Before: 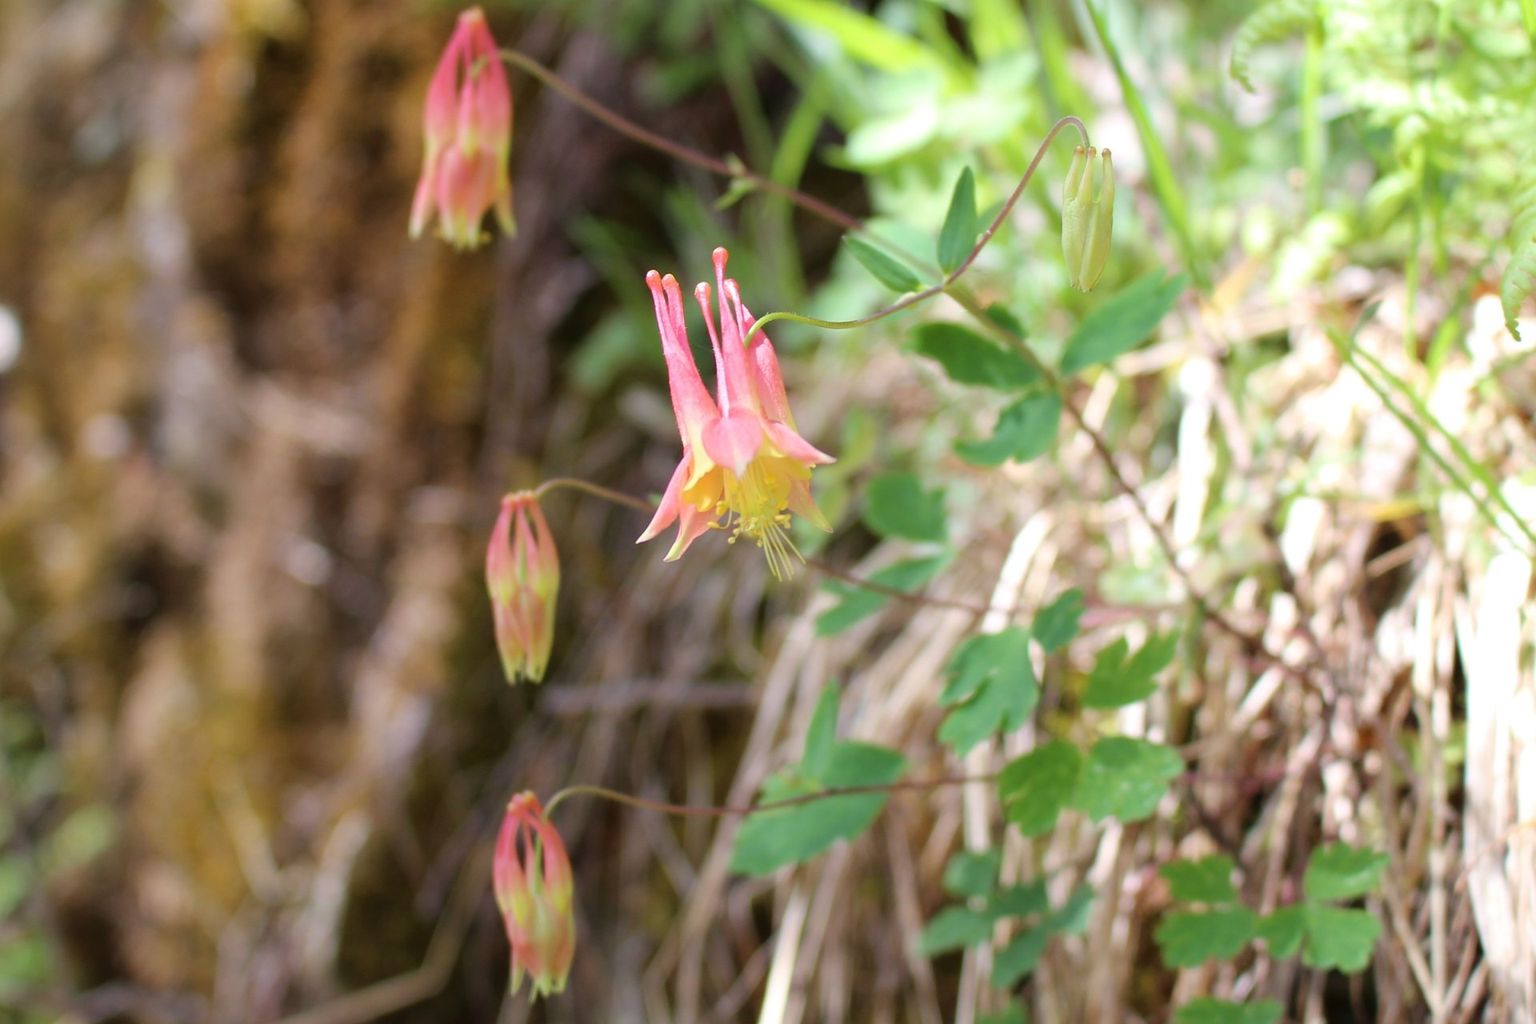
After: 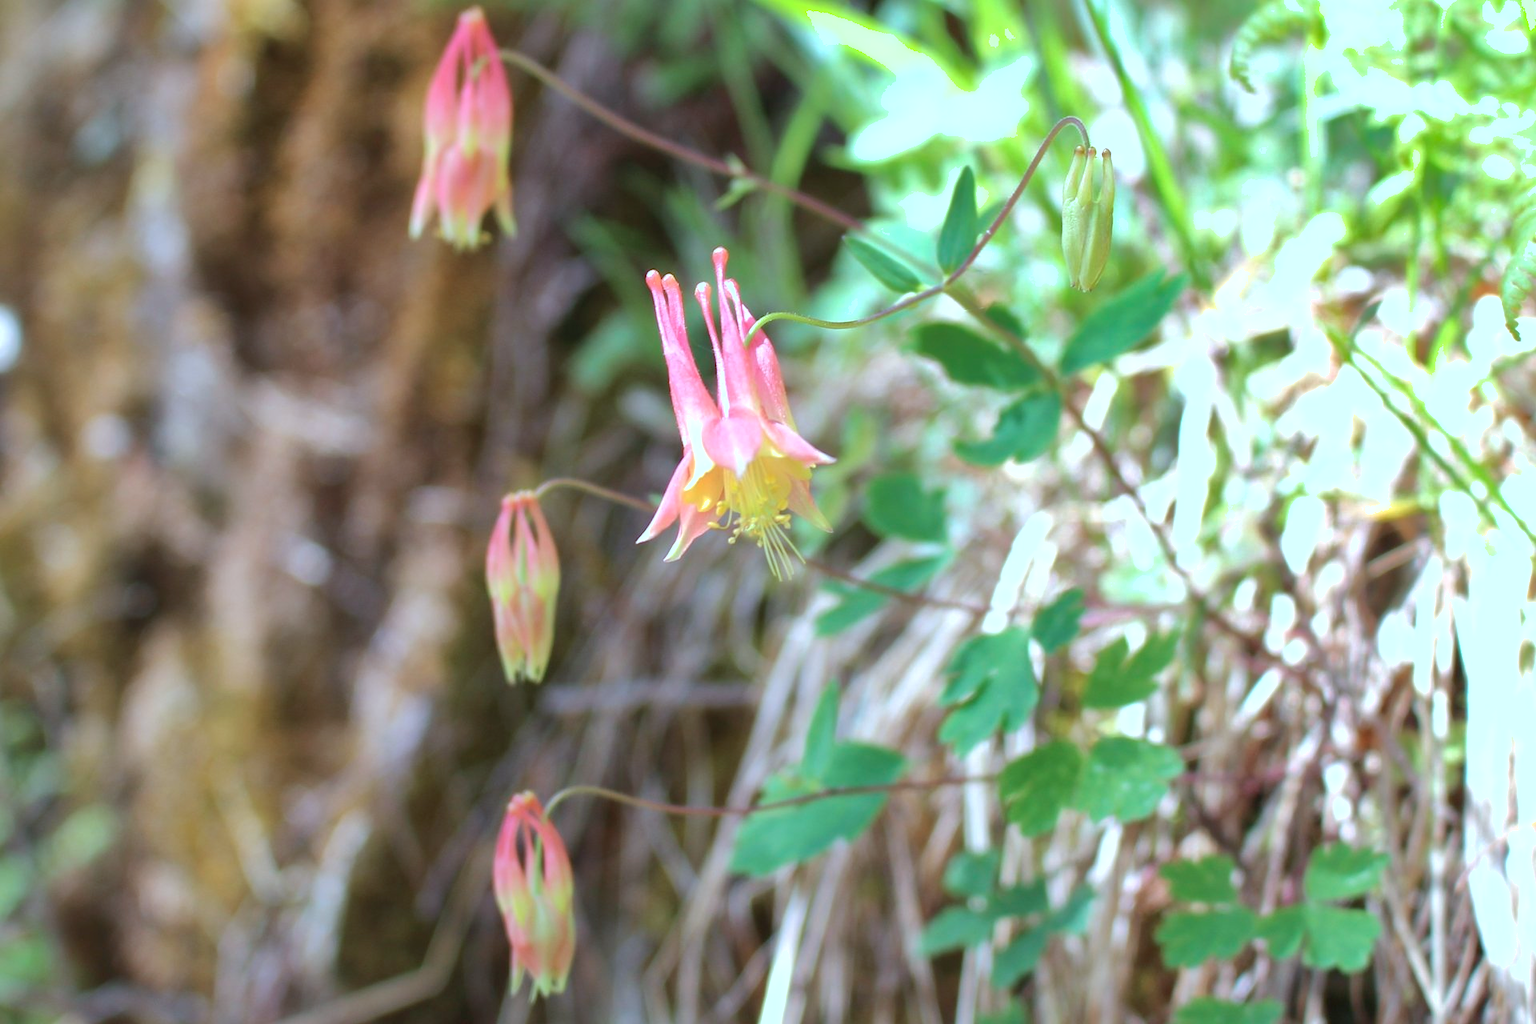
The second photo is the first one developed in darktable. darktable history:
color correction: highlights a* -9.73, highlights b* -21.22
shadows and highlights: on, module defaults
exposure: exposure 0.426 EV, compensate highlight preservation false
